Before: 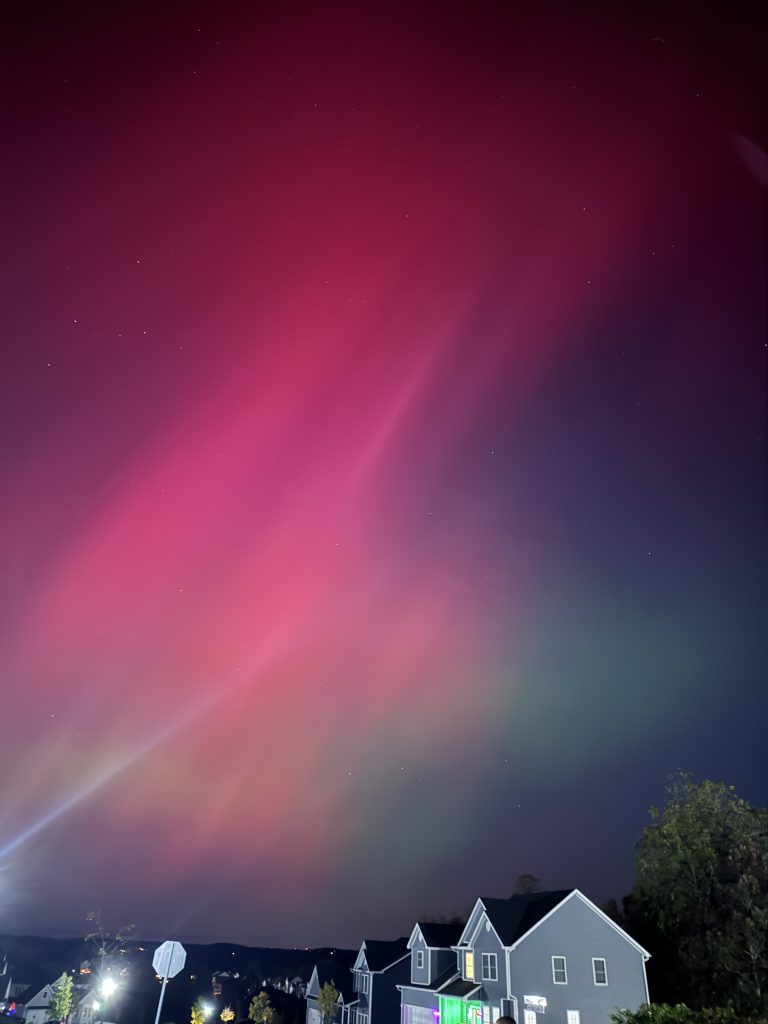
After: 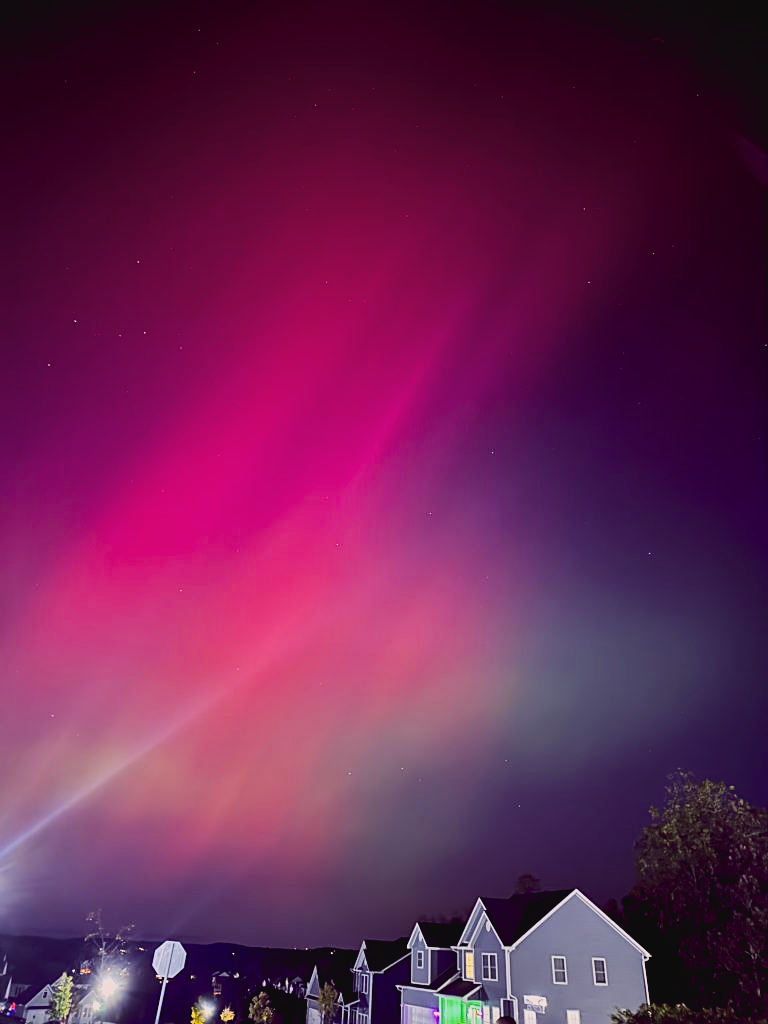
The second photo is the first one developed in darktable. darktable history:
exposure: exposure 0.178 EV, compensate exposure bias true, compensate highlight preservation false
color balance rgb: shadows lift › chroma 6.43%, shadows lift › hue 305.74°, highlights gain › chroma 2.43%, highlights gain › hue 35.74°, global offset › chroma 0.28%, global offset › hue 320.29°, linear chroma grading › global chroma 5.5%, perceptual saturation grading › global saturation 30%, contrast 5.15%
tone curve: curves: ch0 [(0, 0.032) (0.181, 0.152) (0.751, 0.762) (1, 1)], color space Lab, linked channels, preserve colors none
filmic rgb: black relative exposure -7.65 EV, white relative exposure 4.56 EV, hardness 3.61, contrast 1.05
color balance: on, module defaults
sharpen: on, module defaults
